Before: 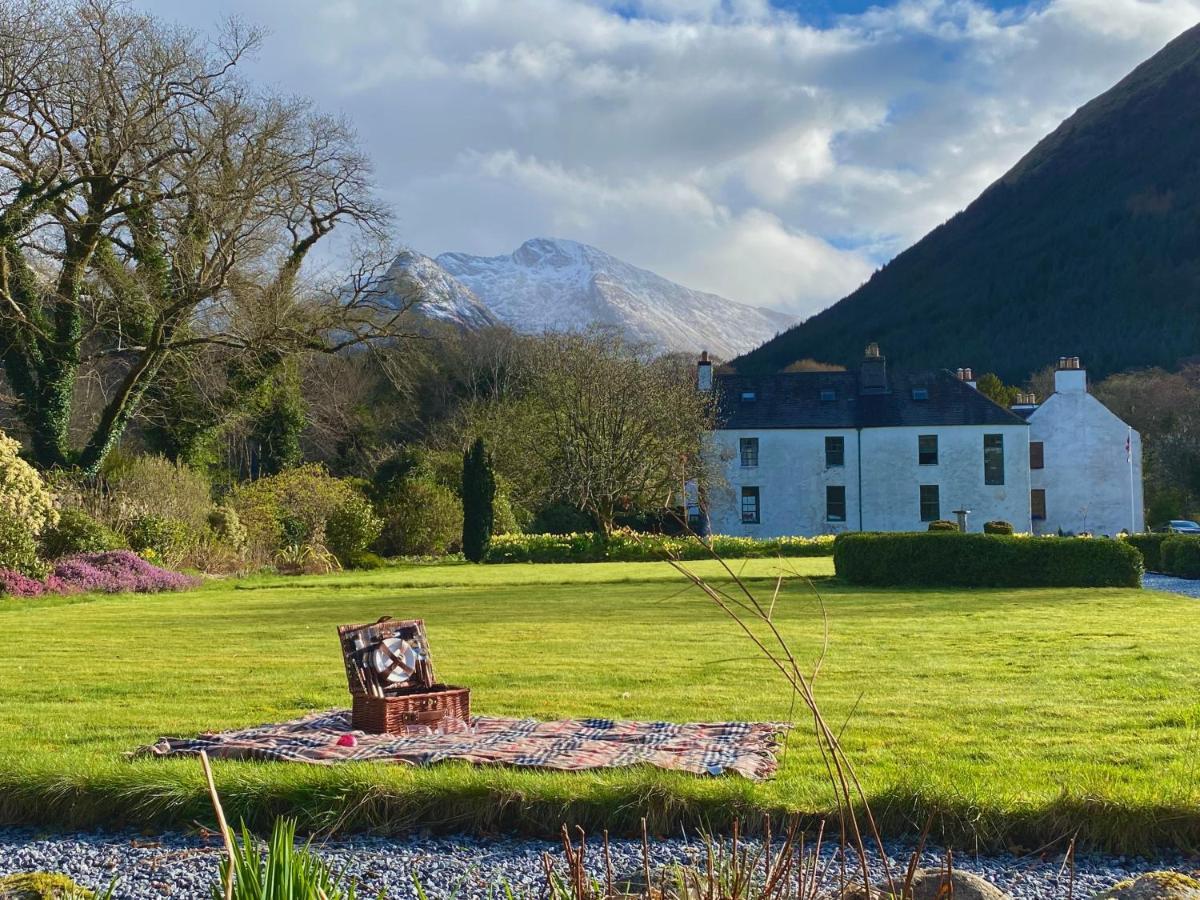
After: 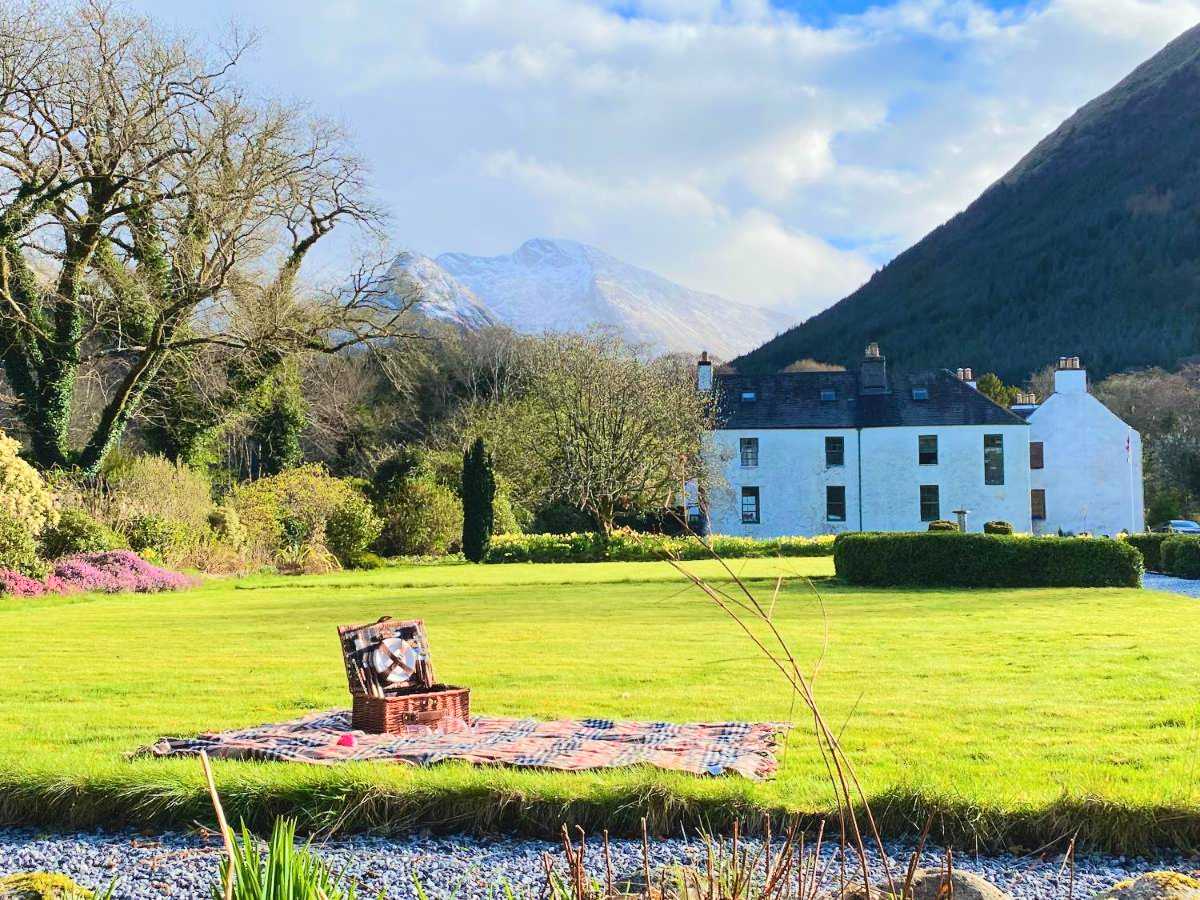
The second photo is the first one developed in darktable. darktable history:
tone equalizer: -7 EV 0.147 EV, -6 EV 0.623 EV, -5 EV 1.18 EV, -4 EV 1.33 EV, -3 EV 1.18 EV, -2 EV 0.6 EV, -1 EV 0.155 EV, edges refinement/feathering 500, mask exposure compensation -1.57 EV, preserve details no
